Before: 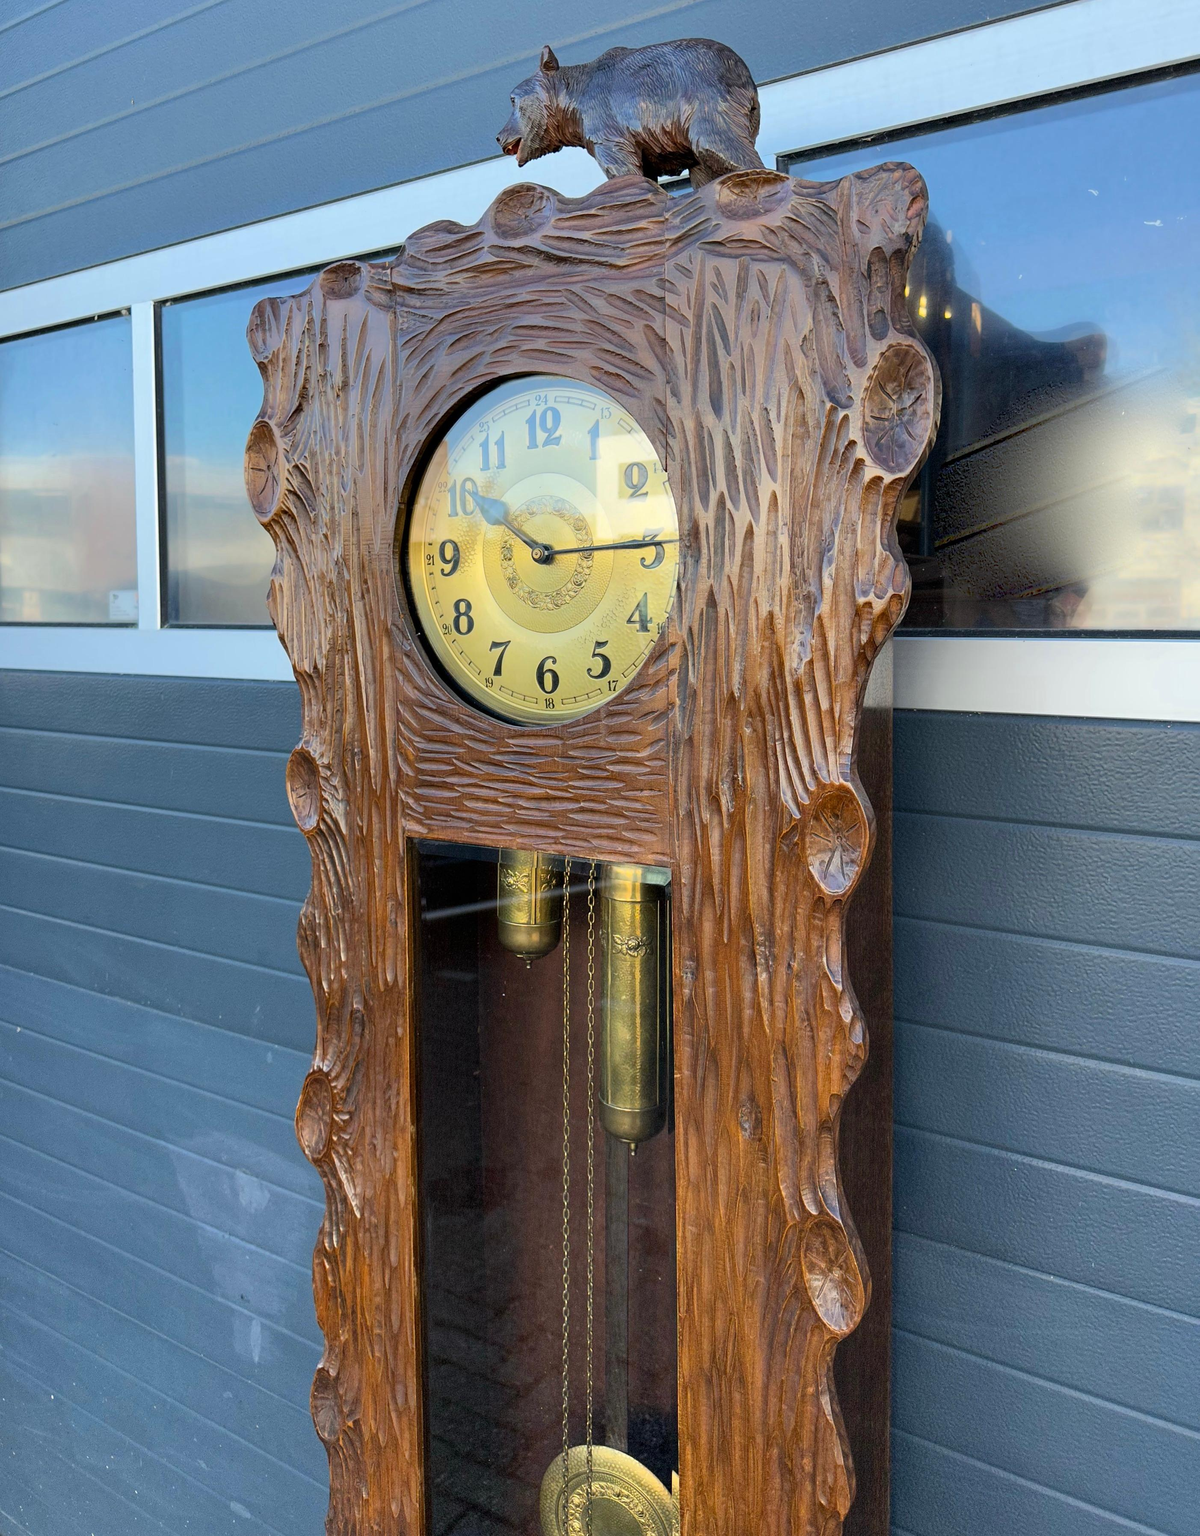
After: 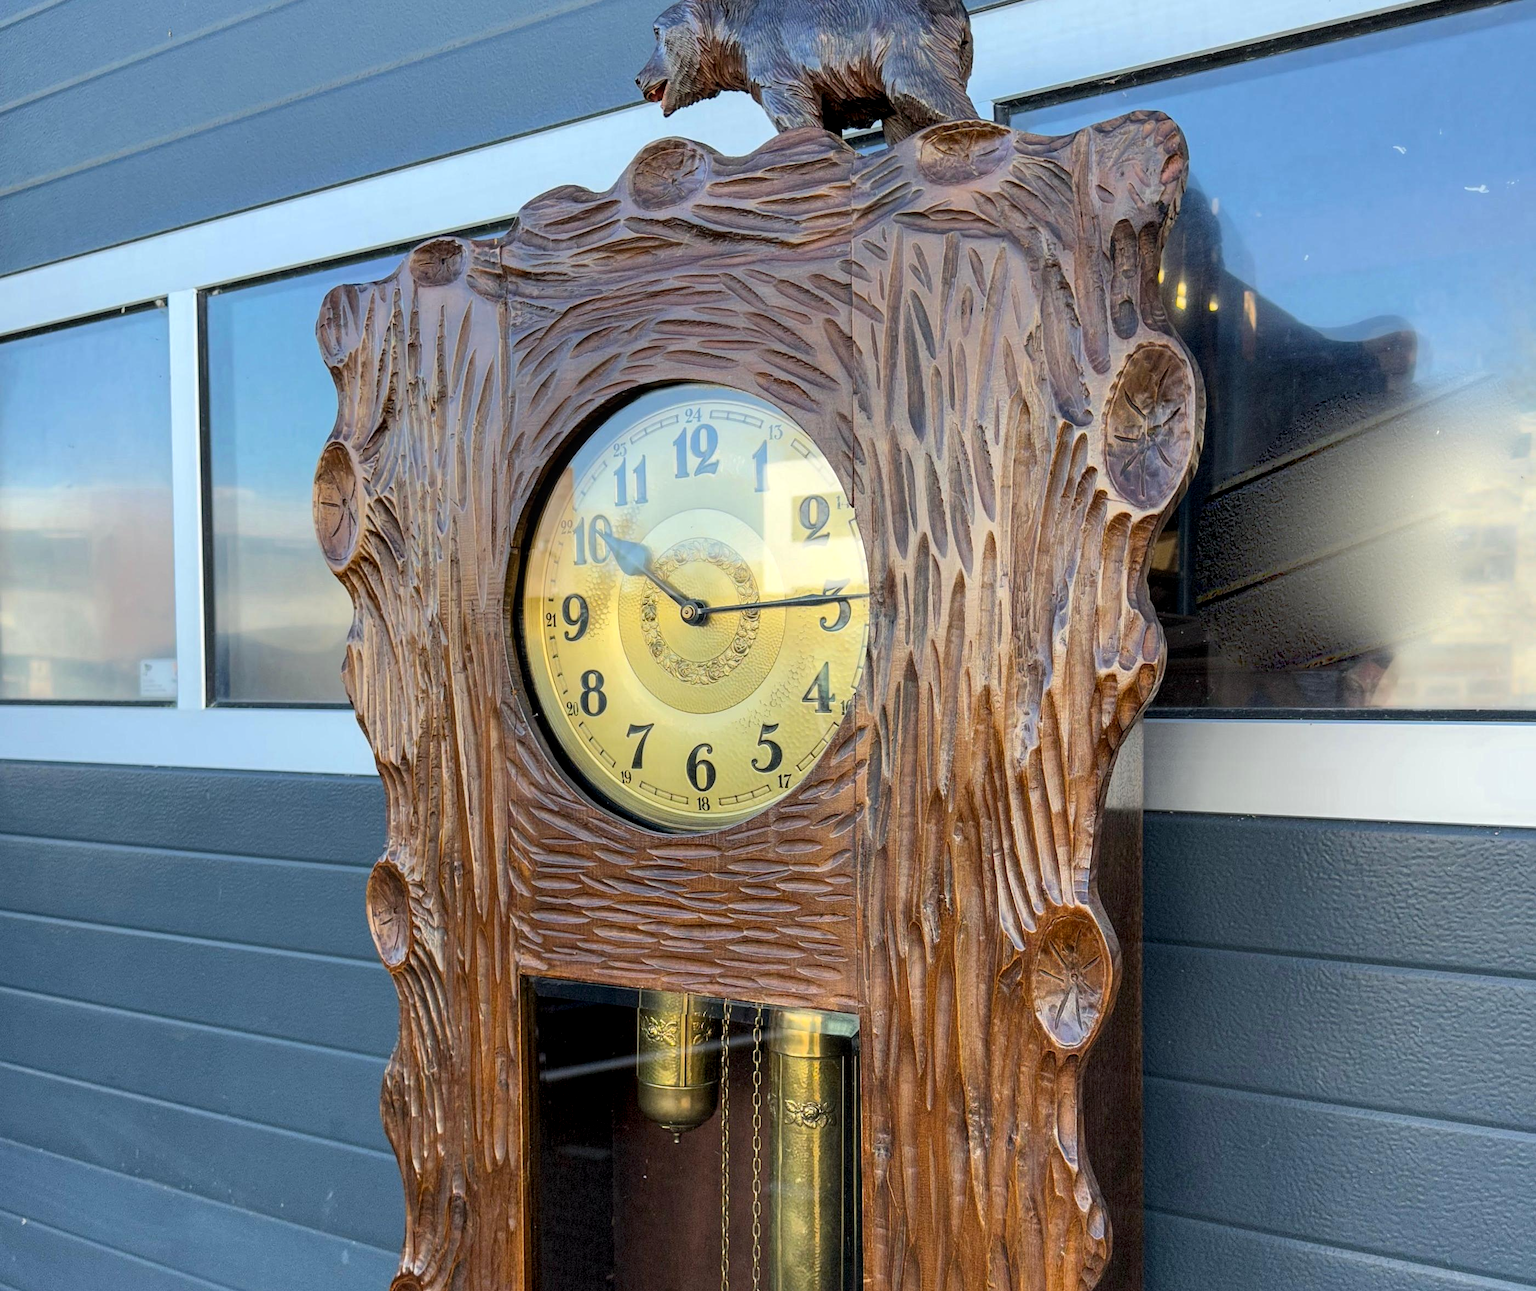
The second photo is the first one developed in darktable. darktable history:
local contrast: on, module defaults
crop and rotate: top 4.955%, bottom 29.37%
